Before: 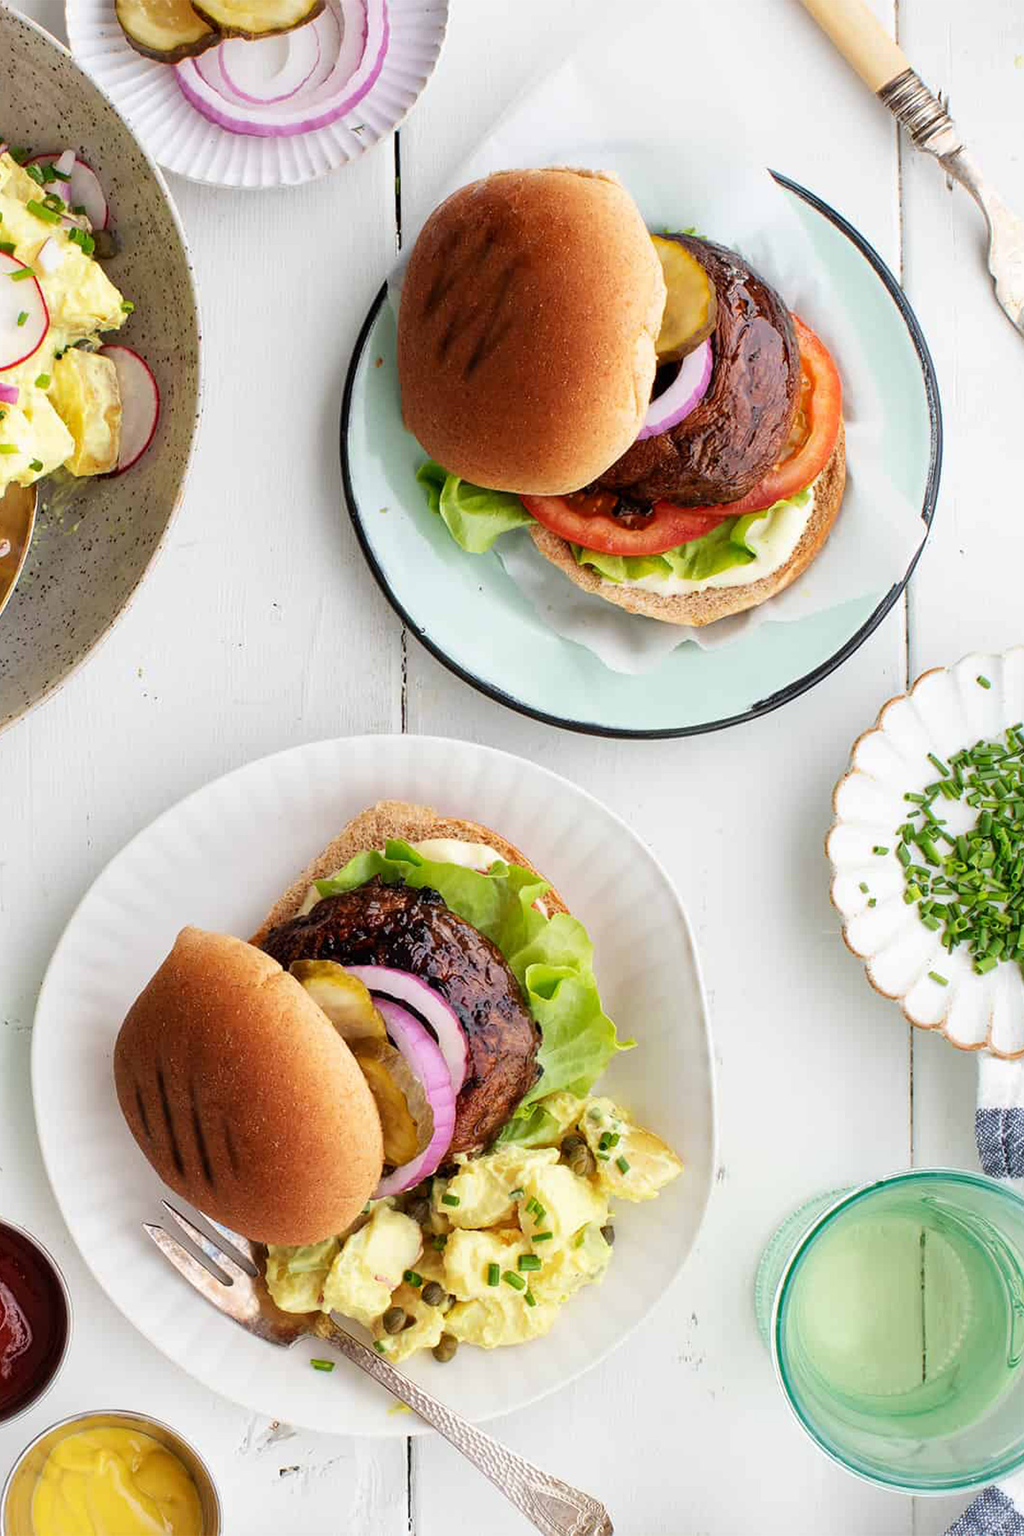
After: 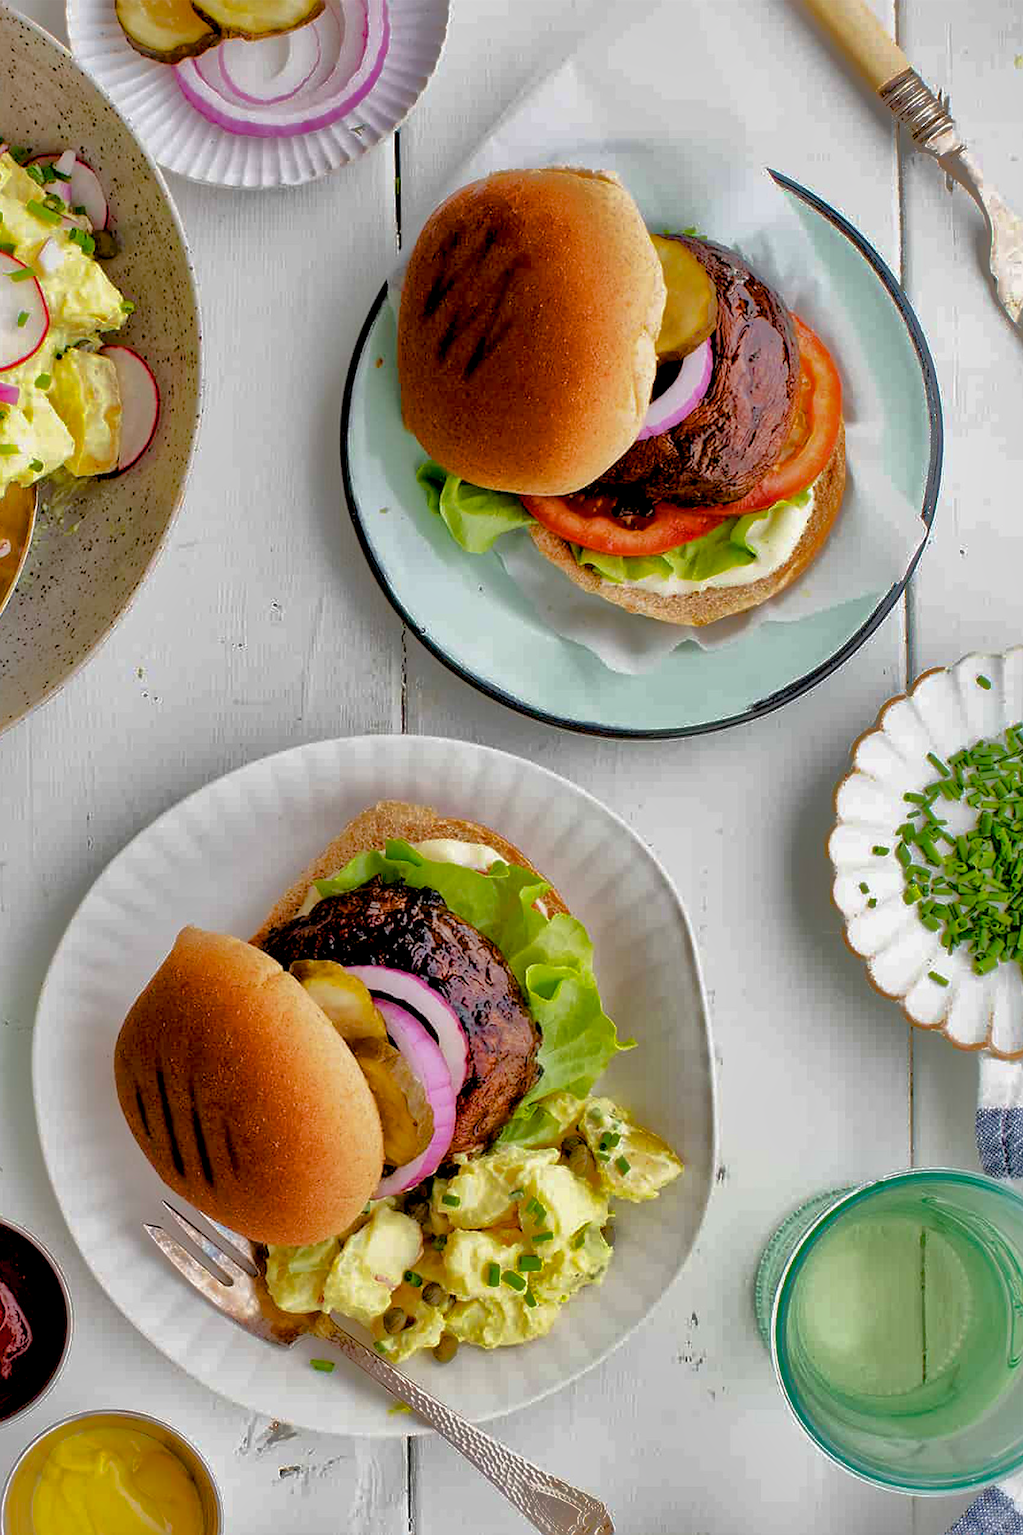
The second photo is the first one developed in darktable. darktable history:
sharpen: radius 1.034
shadows and highlights: shadows 24.81, highlights -71.11
color balance rgb: power › hue 314.68°, global offset › luminance -1.441%, perceptual saturation grading › global saturation 20%, perceptual saturation grading › highlights -24.906%, perceptual saturation grading › shadows 24.916%
